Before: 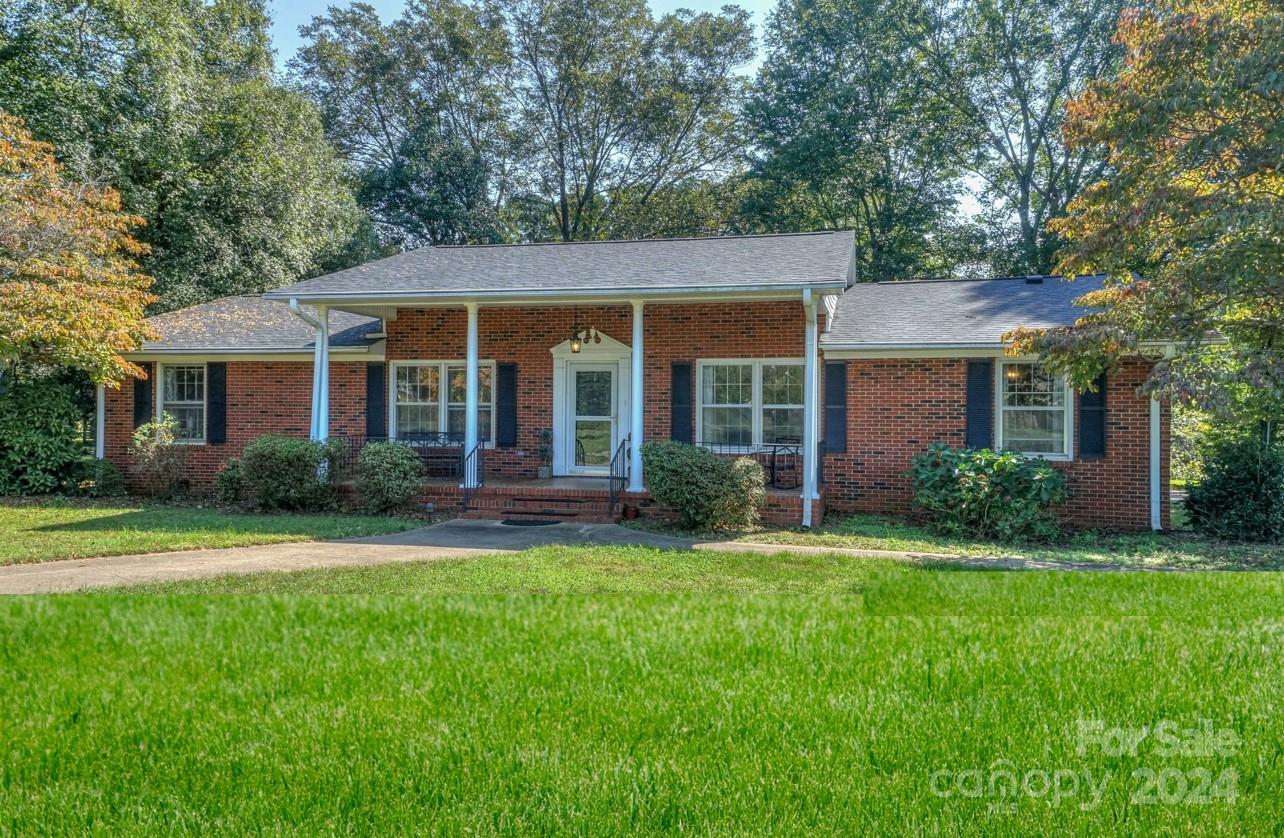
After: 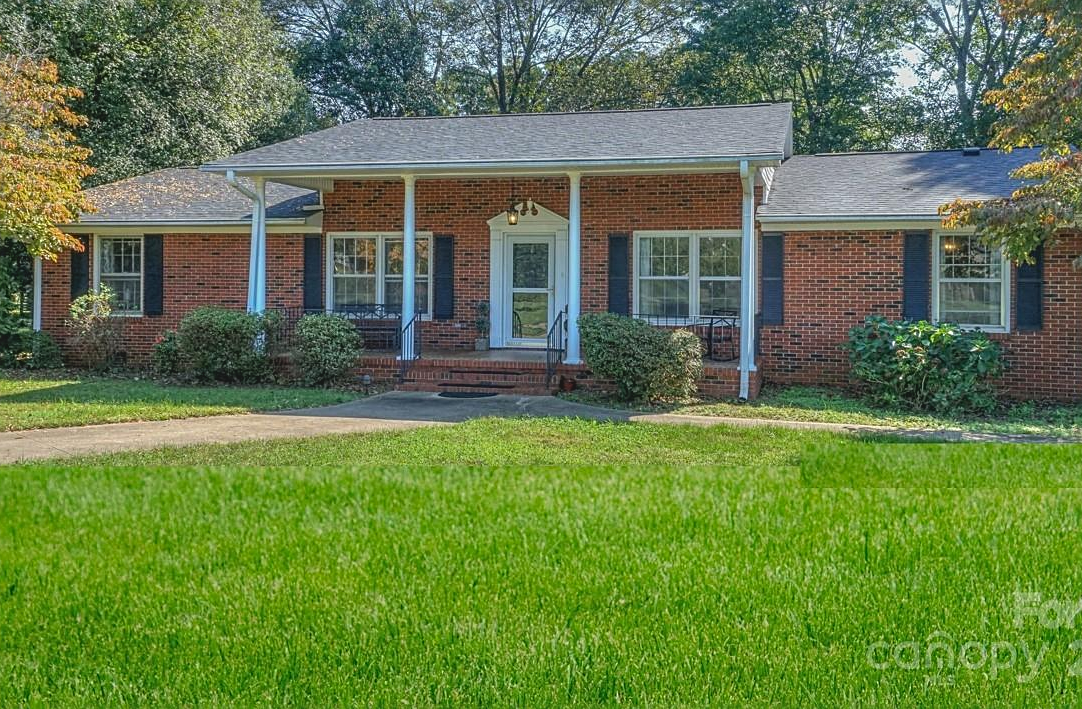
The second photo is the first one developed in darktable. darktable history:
tone curve: curves: ch0 [(0, 0) (0.003, 0.022) (0.011, 0.027) (0.025, 0.038) (0.044, 0.056) (0.069, 0.081) (0.1, 0.11) (0.136, 0.145) (0.177, 0.185) (0.224, 0.229) (0.277, 0.278) (0.335, 0.335) (0.399, 0.399) (0.468, 0.468) (0.543, 0.543) (0.623, 0.623) (0.709, 0.705) (0.801, 0.793) (0.898, 0.887) (1, 1)], color space Lab, independent channels, preserve colors none
crop and rotate: left 5.023%, top 15.285%, right 10.704%
sharpen: on, module defaults
contrast brightness saturation: contrast -0.129
